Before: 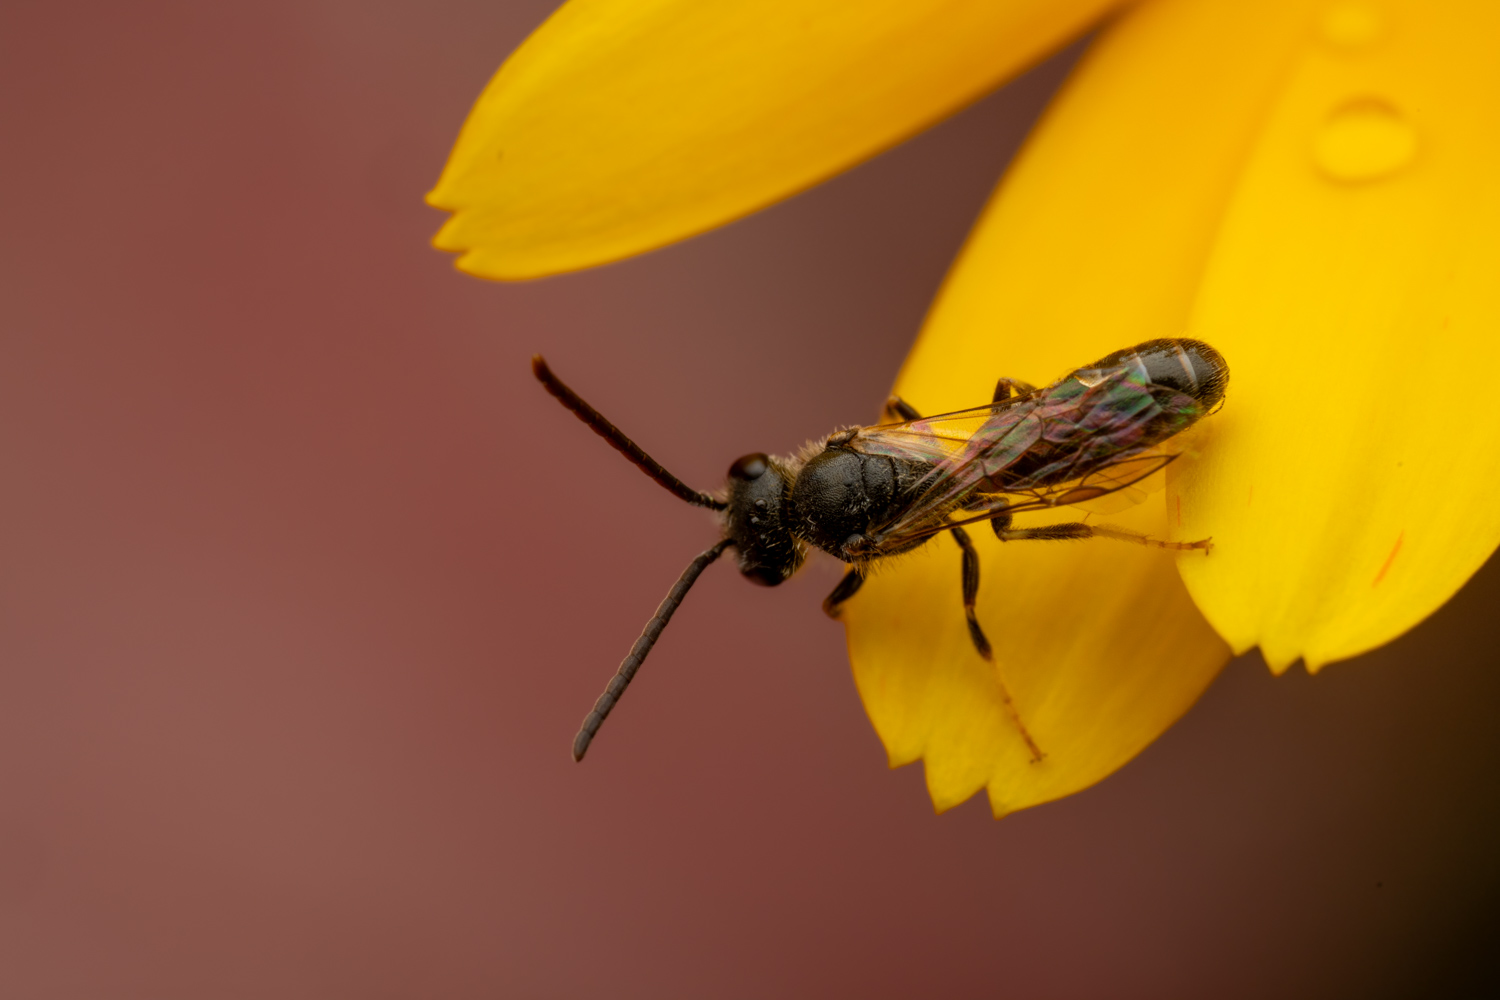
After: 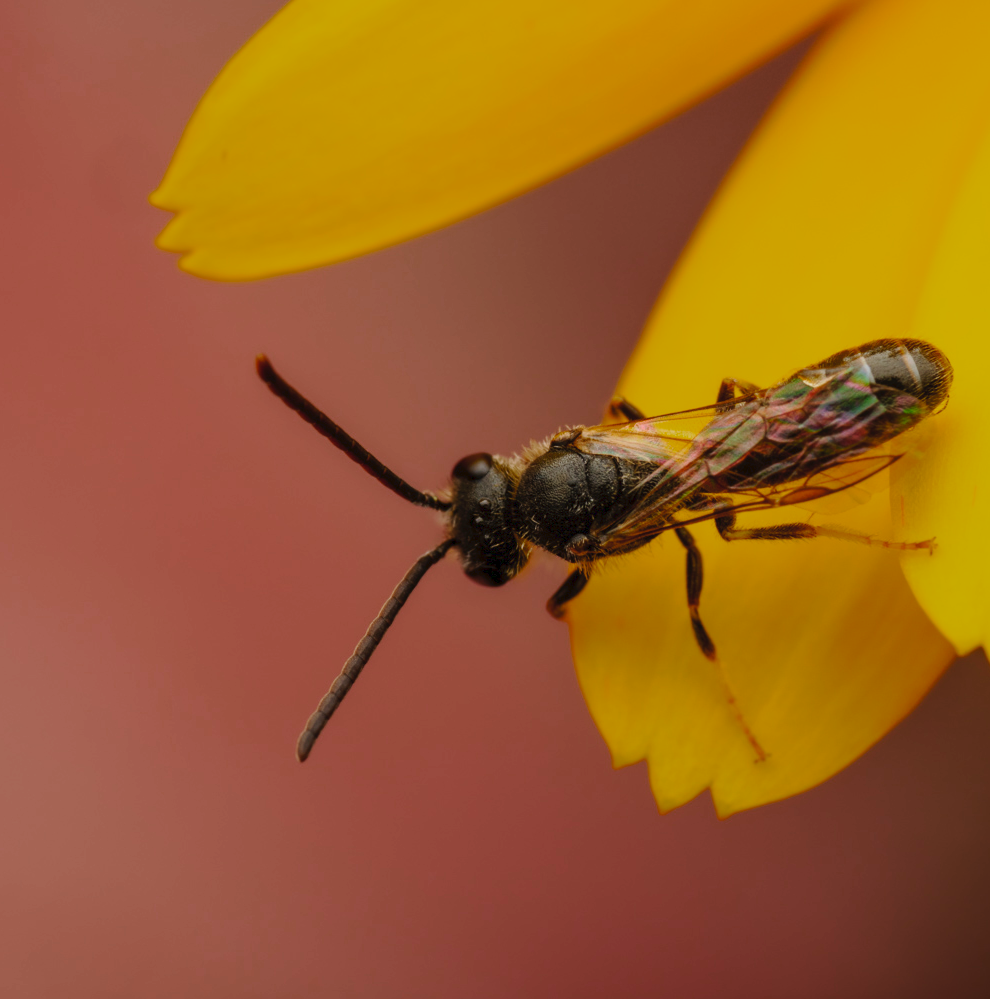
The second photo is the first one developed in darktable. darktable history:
tone curve: curves: ch0 [(0, 0) (0.003, 0.031) (0.011, 0.041) (0.025, 0.054) (0.044, 0.06) (0.069, 0.083) (0.1, 0.108) (0.136, 0.135) (0.177, 0.179) (0.224, 0.231) (0.277, 0.294) (0.335, 0.378) (0.399, 0.463) (0.468, 0.552) (0.543, 0.627) (0.623, 0.694) (0.709, 0.776) (0.801, 0.849) (0.898, 0.905) (1, 1)], preserve colors none
crop and rotate: left 18.442%, right 15.508%
color zones: curves: ch0 [(0.203, 0.433) (0.607, 0.517) (0.697, 0.696) (0.705, 0.897)]
